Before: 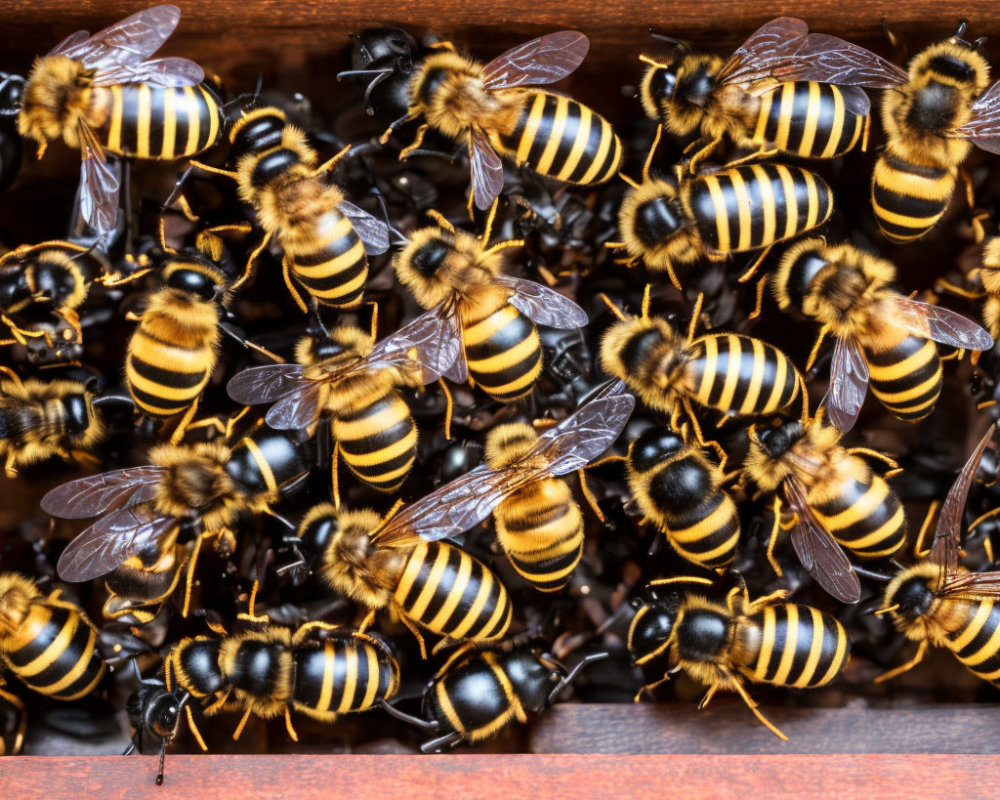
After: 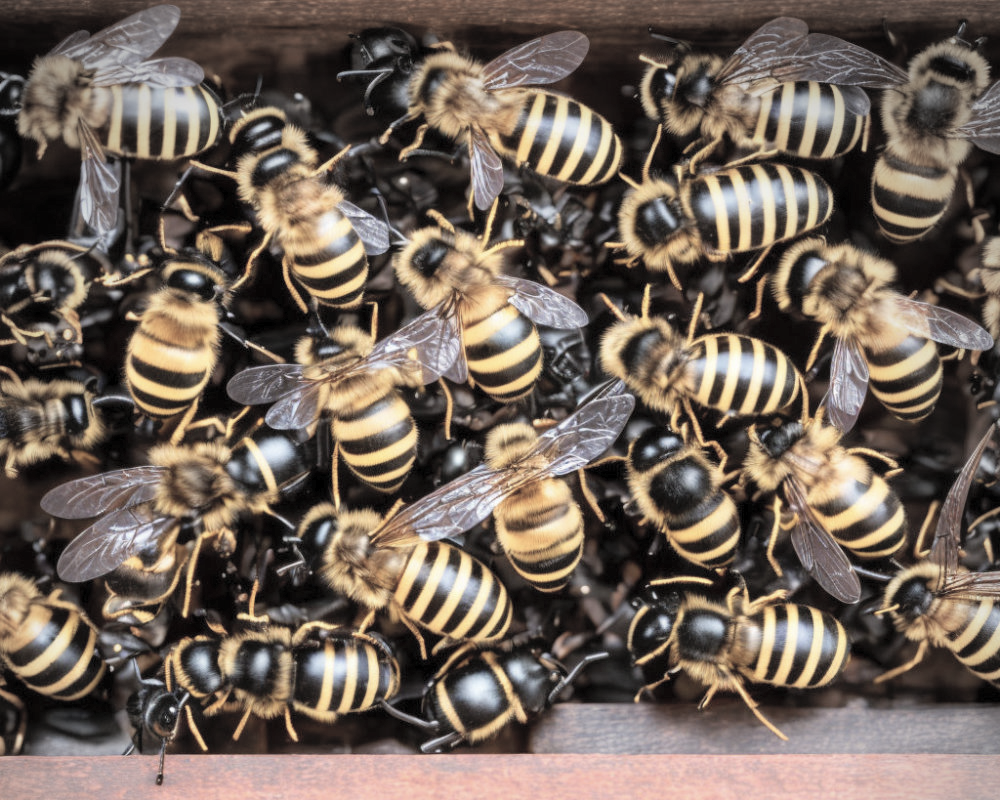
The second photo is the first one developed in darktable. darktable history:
contrast brightness saturation: brightness 0.185, saturation -0.485
vignetting: center (-0.027, 0.399)
